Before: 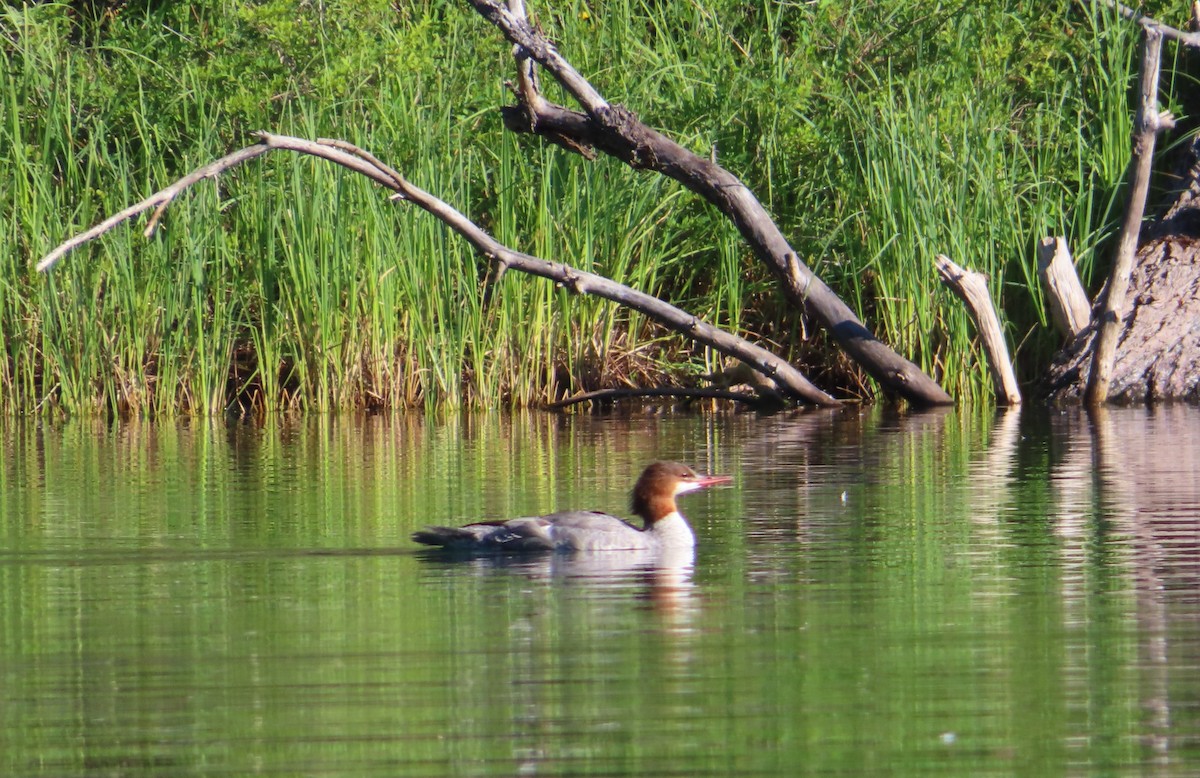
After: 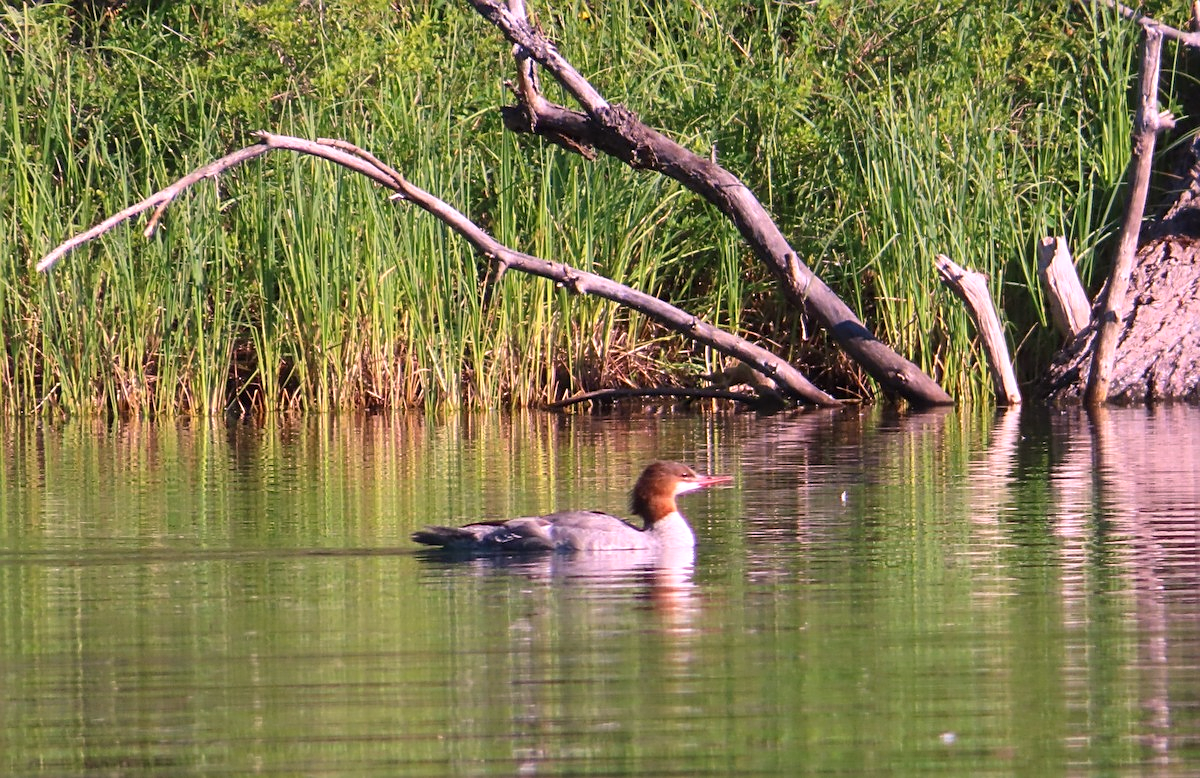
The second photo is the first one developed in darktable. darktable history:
sharpen: on, module defaults
white balance: red 1.188, blue 1.11
